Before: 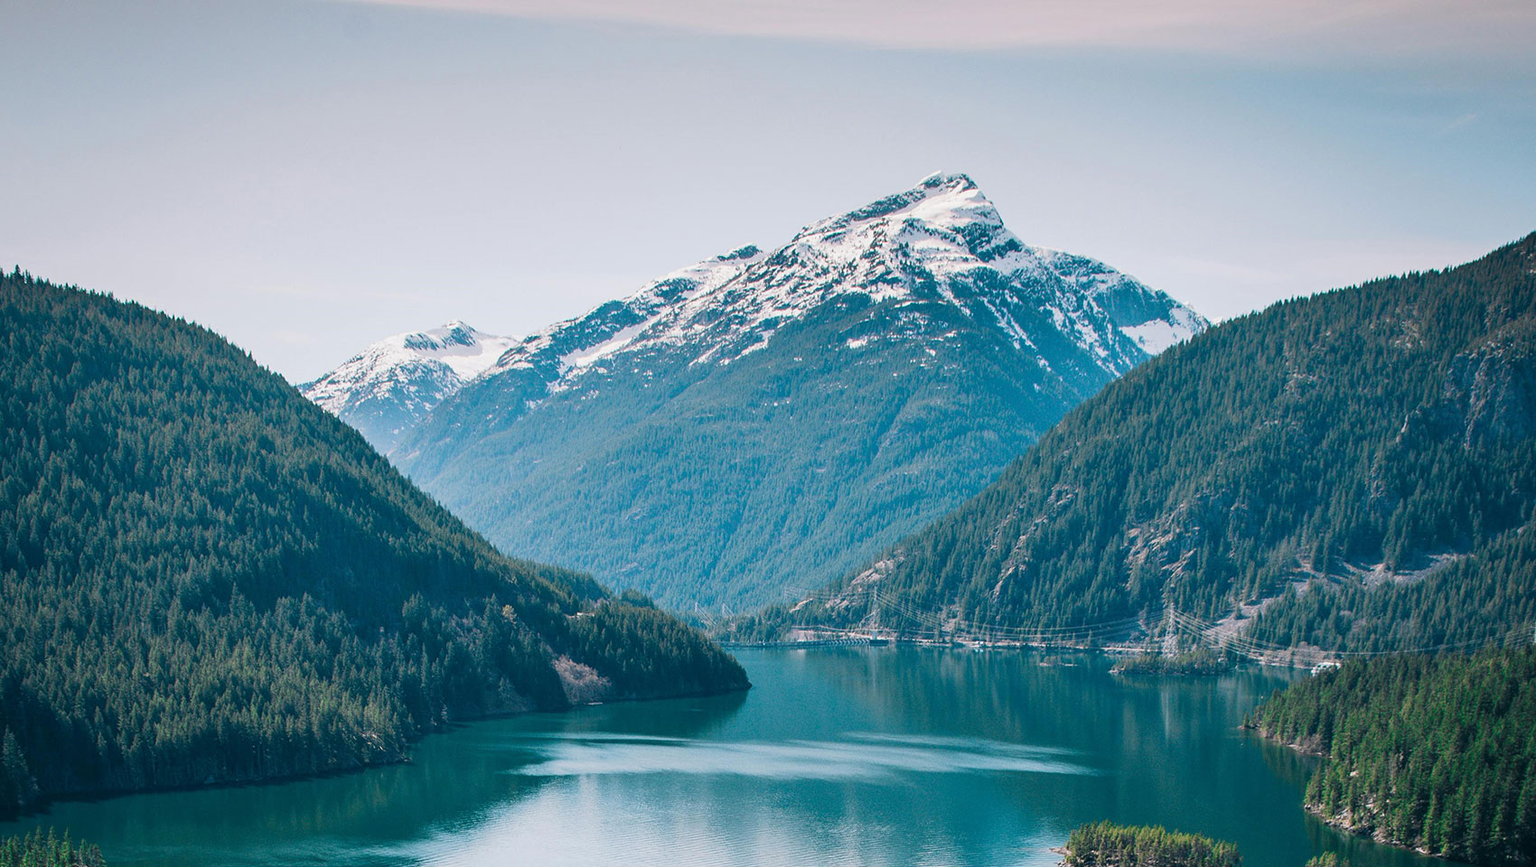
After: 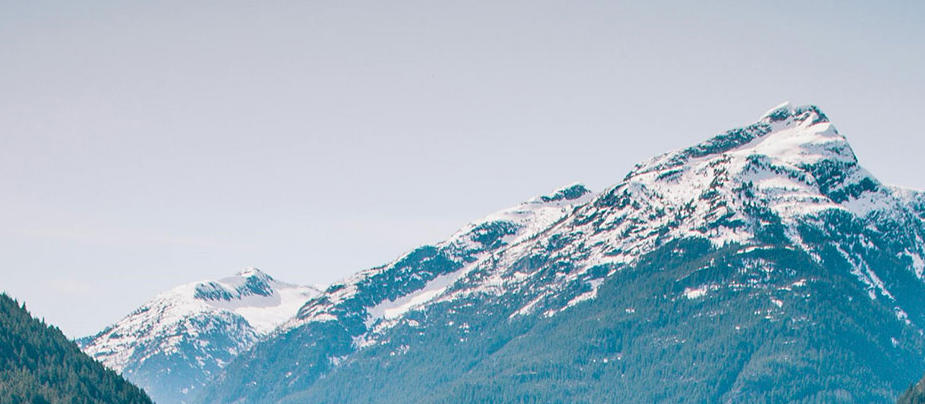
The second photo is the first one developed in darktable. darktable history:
crop: left 14.933%, top 9.166%, right 30.614%, bottom 48.682%
